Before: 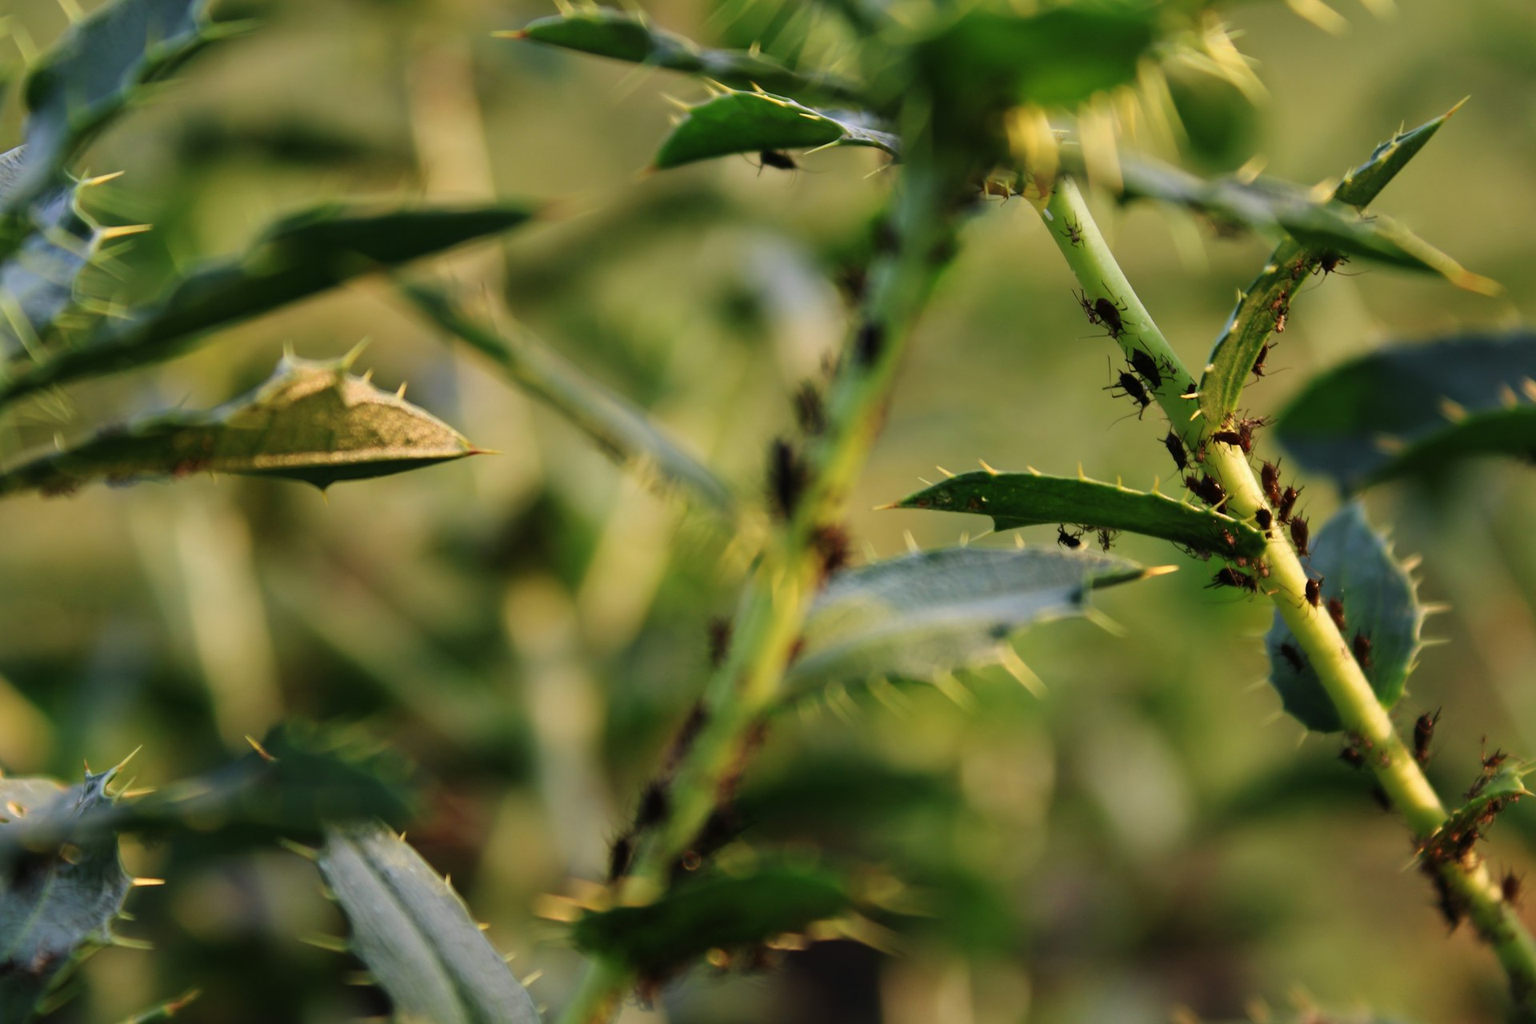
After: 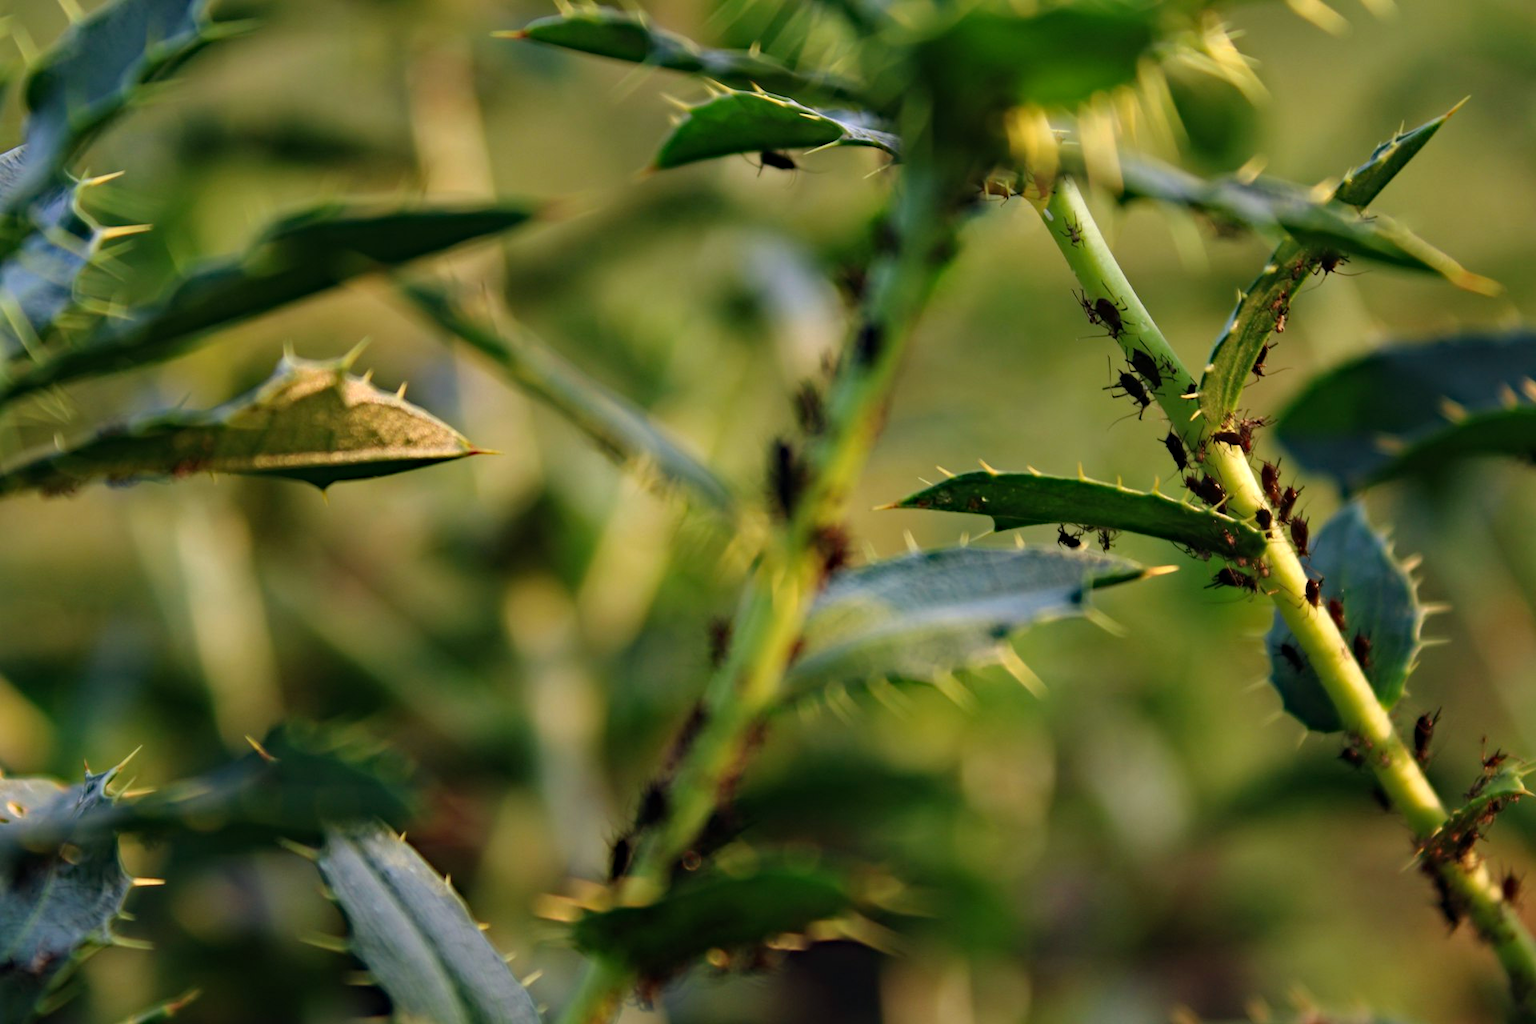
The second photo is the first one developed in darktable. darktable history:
haze removal: strength 0.3, distance 0.248, compatibility mode true, adaptive false
